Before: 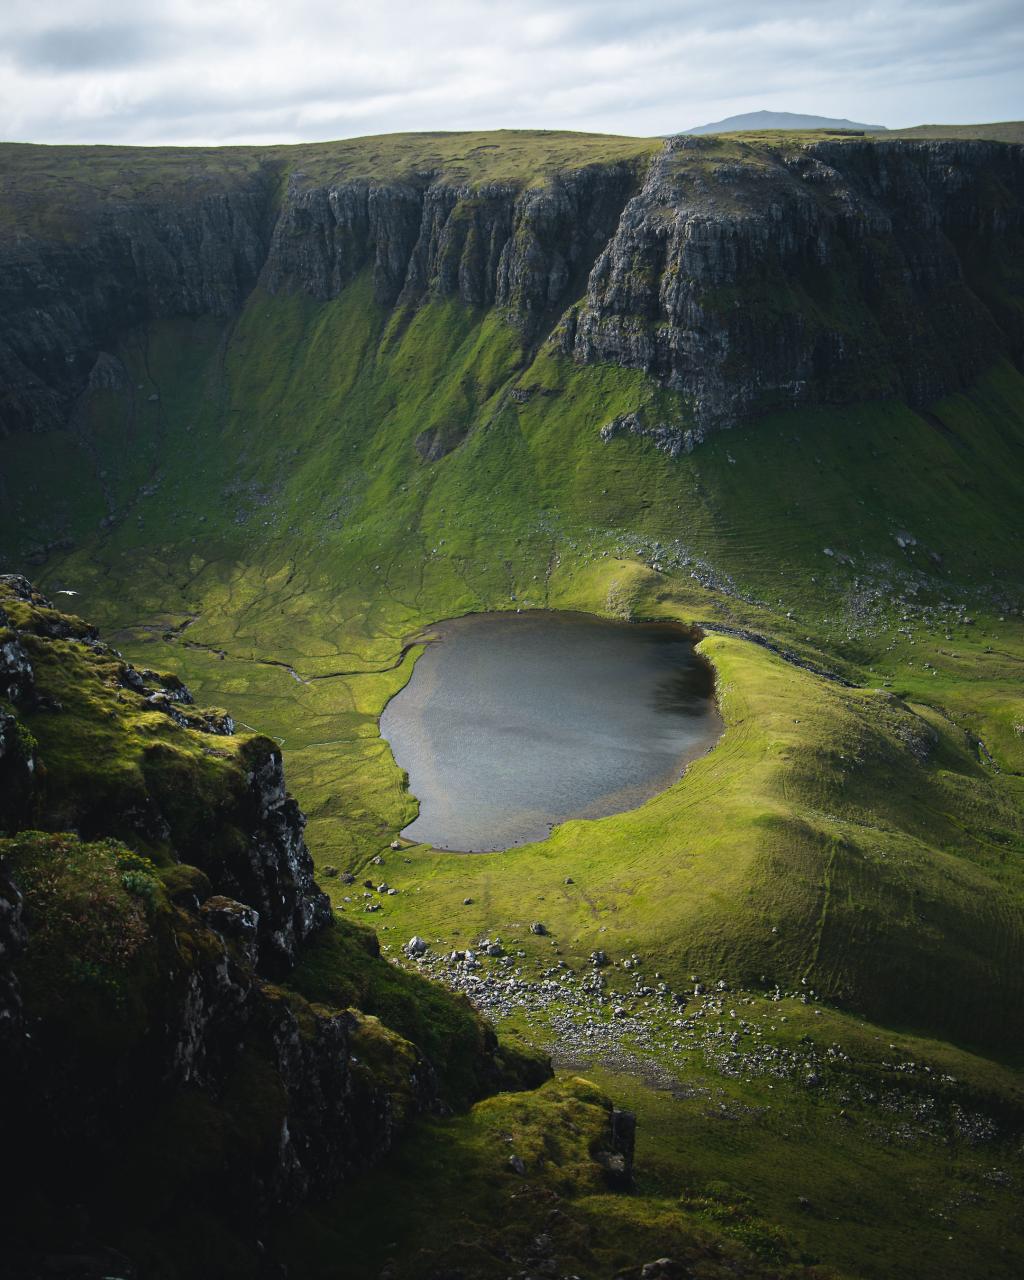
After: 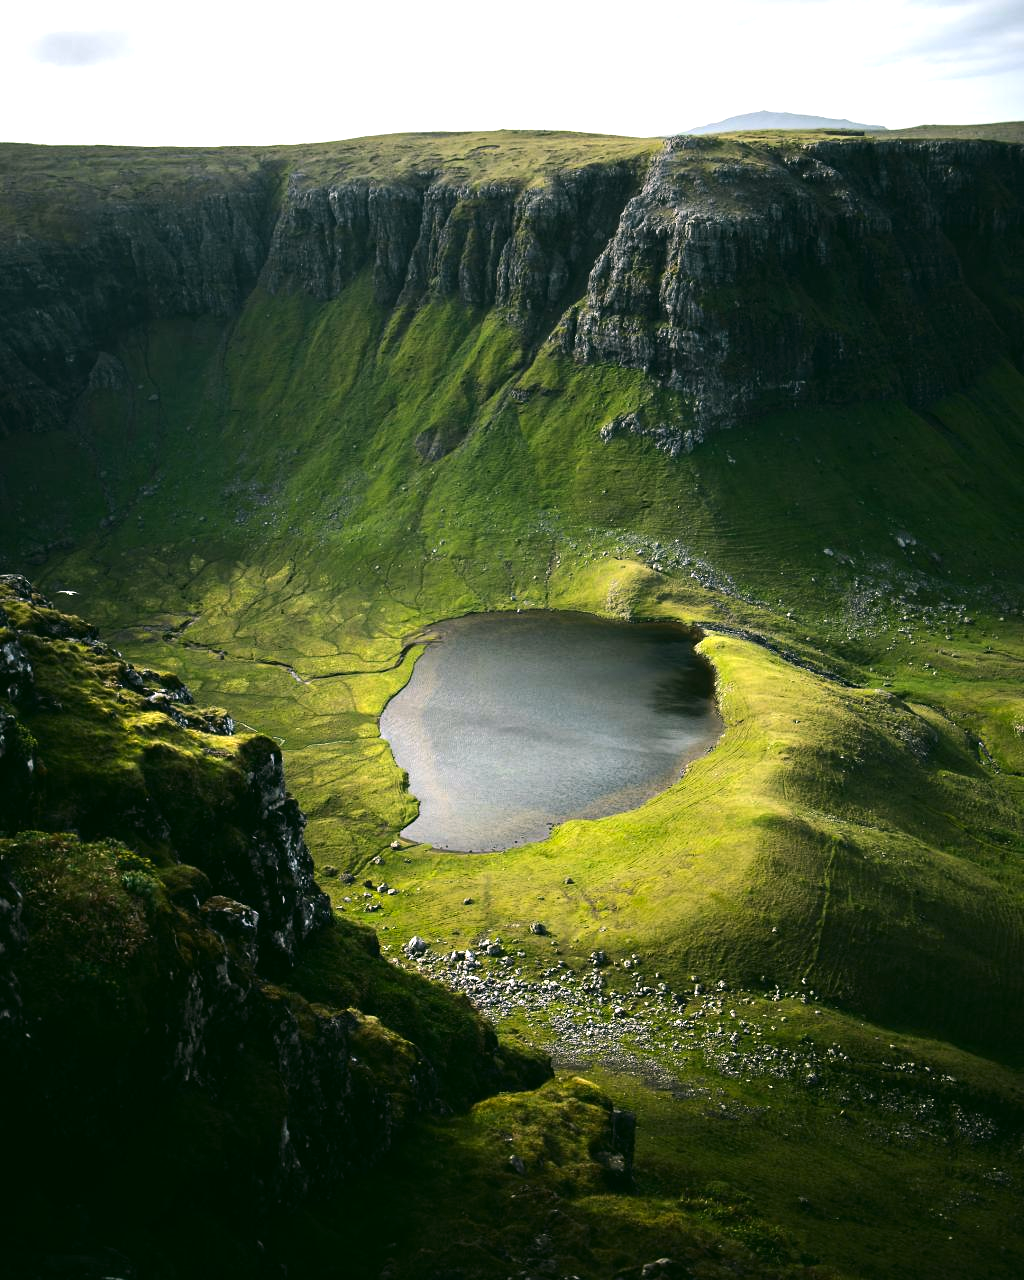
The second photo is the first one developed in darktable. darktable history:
exposure: exposure 0.217 EV, compensate highlight preservation false
color correction: highlights a* 4.02, highlights b* 4.98, shadows a* -7.55, shadows b* 4.98
tone equalizer: -8 EV -0.75 EV, -7 EV -0.7 EV, -6 EV -0.6 EV, -5 EV -0.4 EV, -3 EV 0.4 EV, -2 EV 0.6 EV, -1 EV 0.7 EV, +0 EV 0.75 EV, edges refinement/feathering 500, mask exposure compensation -1.57 EV, preserve details no
